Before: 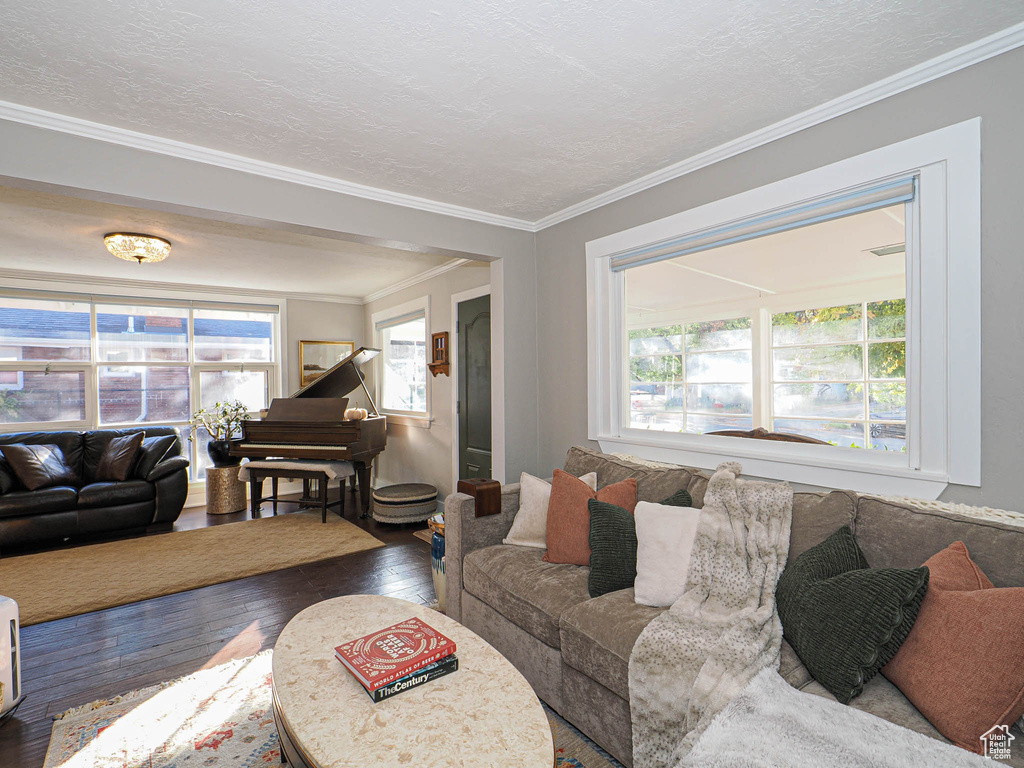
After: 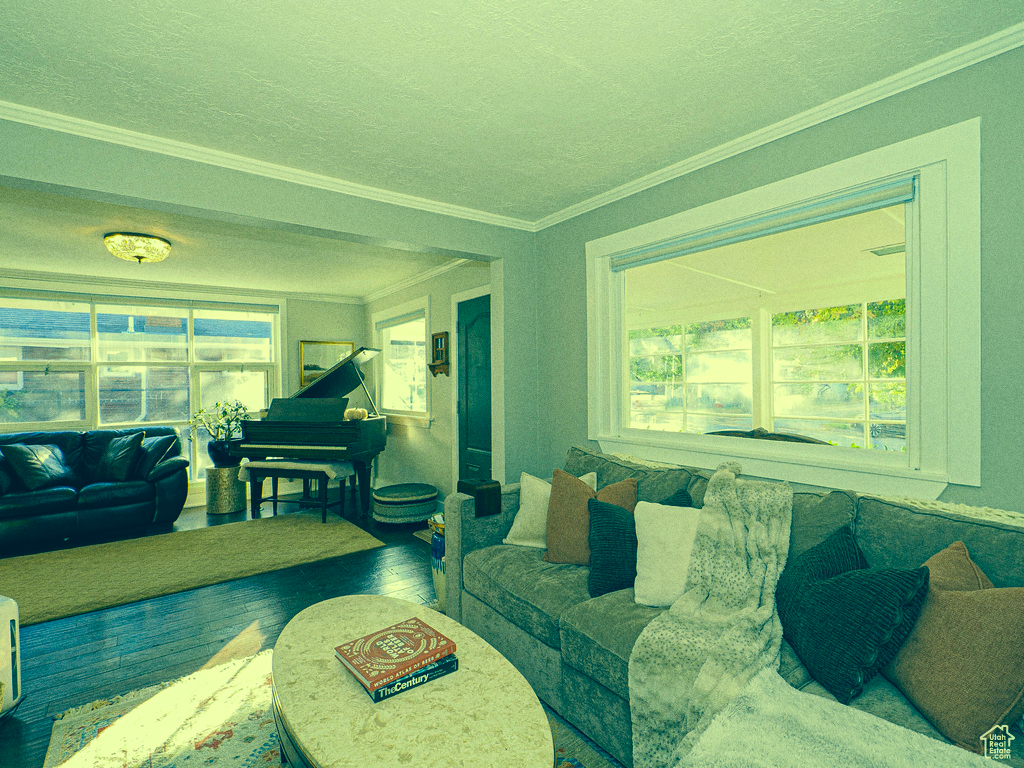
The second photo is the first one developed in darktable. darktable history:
color correction: highlights a* -15.58, highlights b* 40, shadows a* -40, shadows b* -26.18
grain: coarseness 3.21 ISO
